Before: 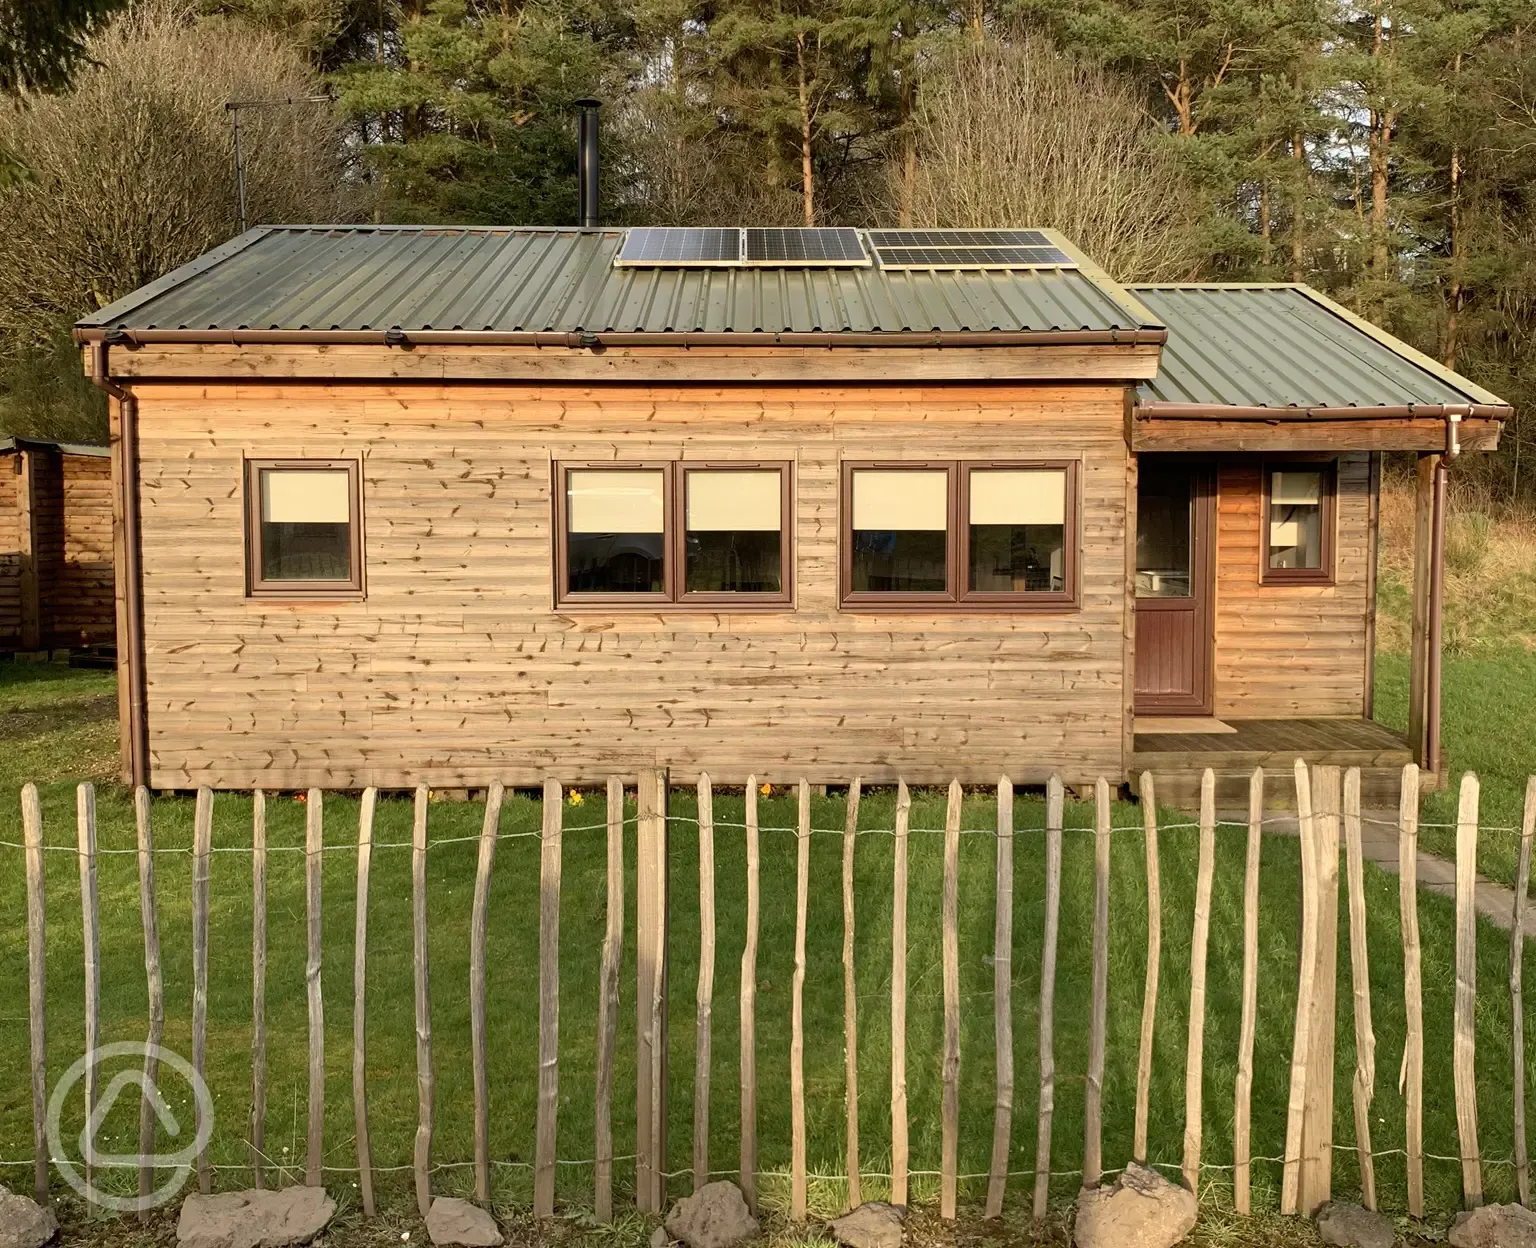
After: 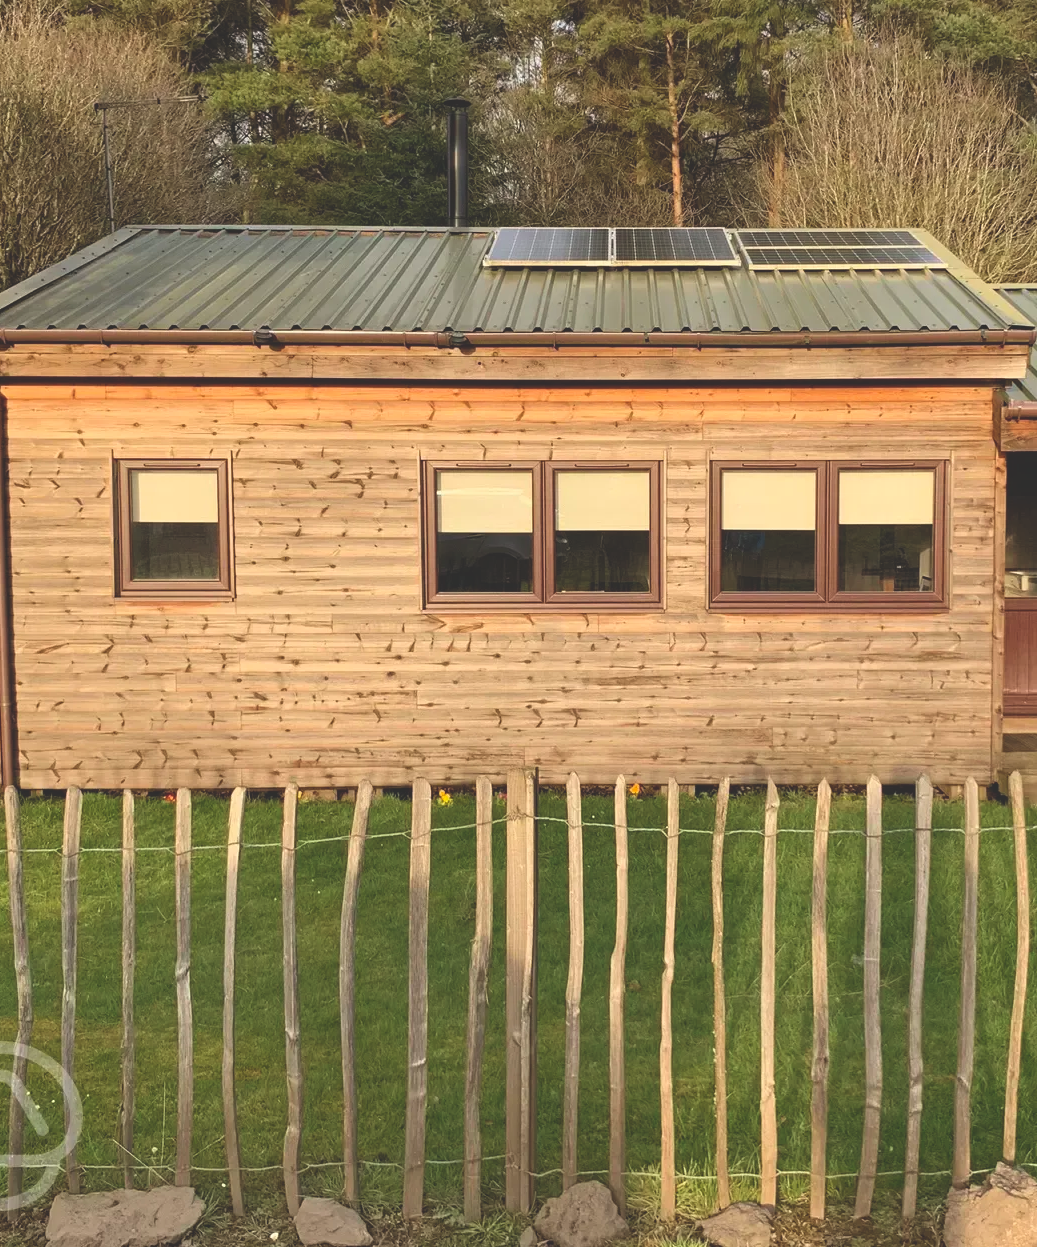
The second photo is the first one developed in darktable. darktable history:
exposure: black level correction -0.027, compensate highlight preservation false
crop and rotate: left 8.572%, right 23.914%
